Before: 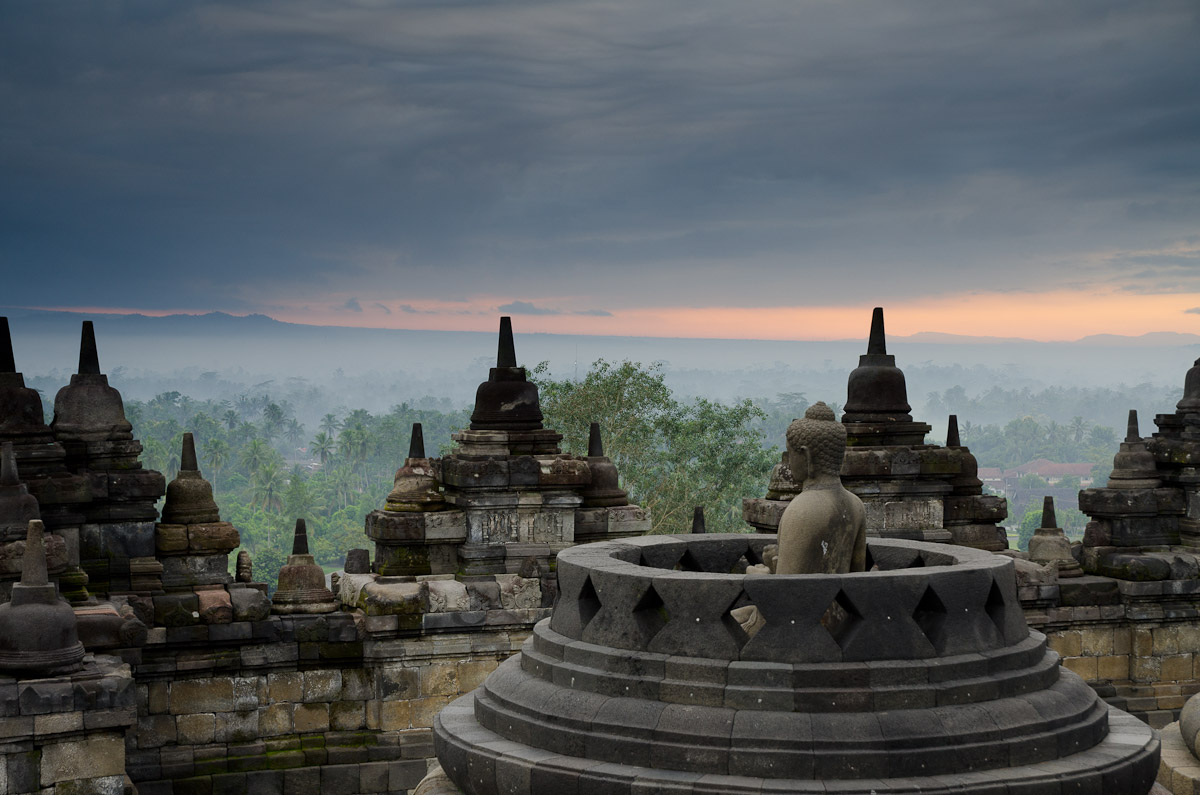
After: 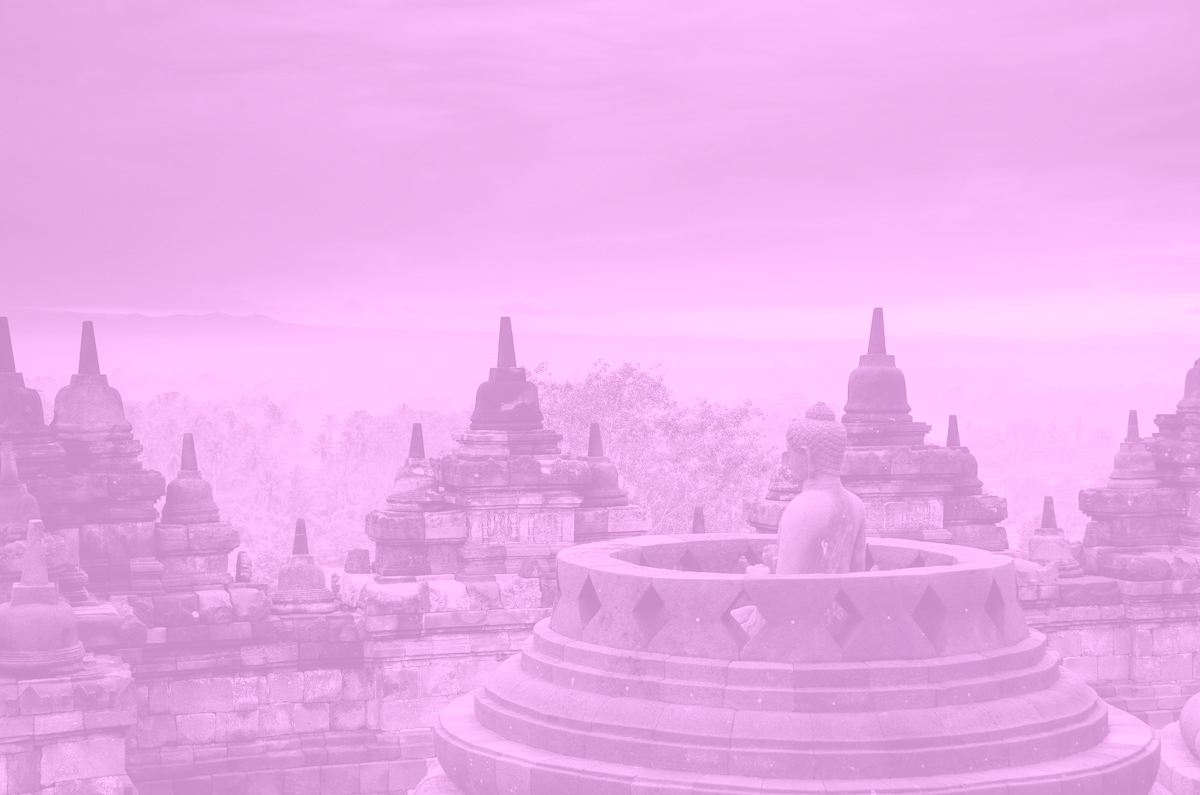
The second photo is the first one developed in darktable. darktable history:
local contrast: on, module defaults
exposure: compensate highlight preservation false
colorize: hue 331.2°, saturation 69%, source mix 30.28%, lightness 69.02%, version 1
